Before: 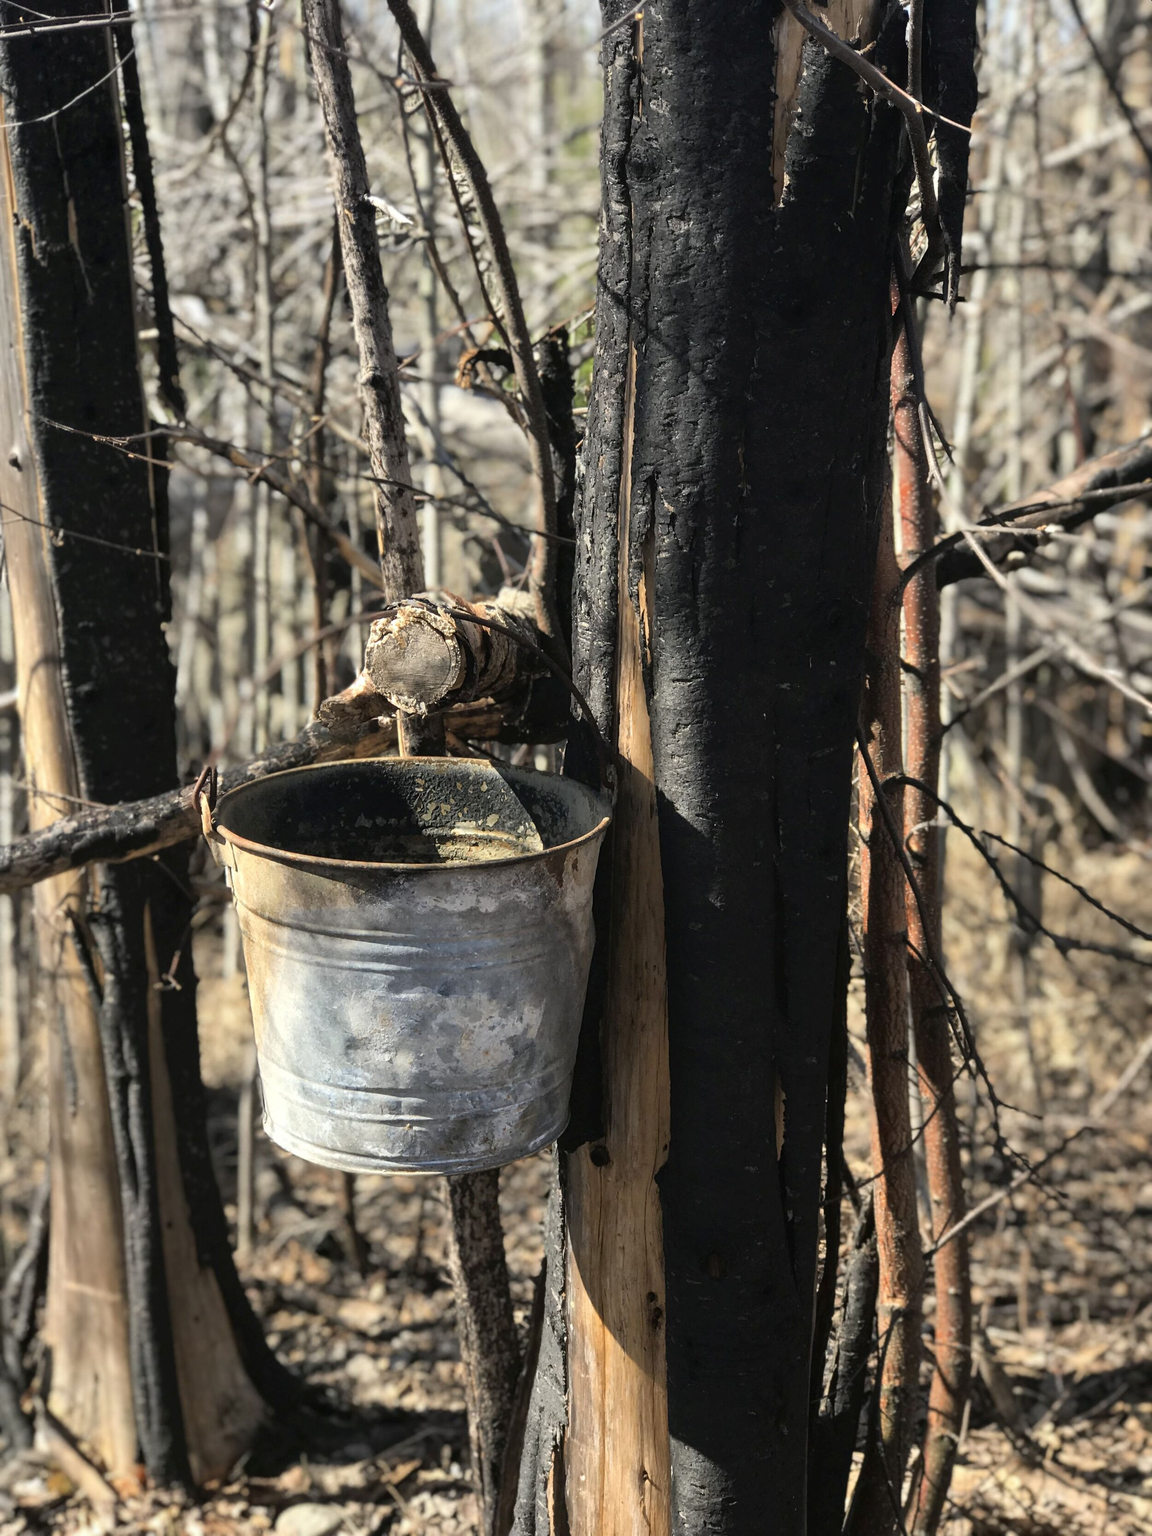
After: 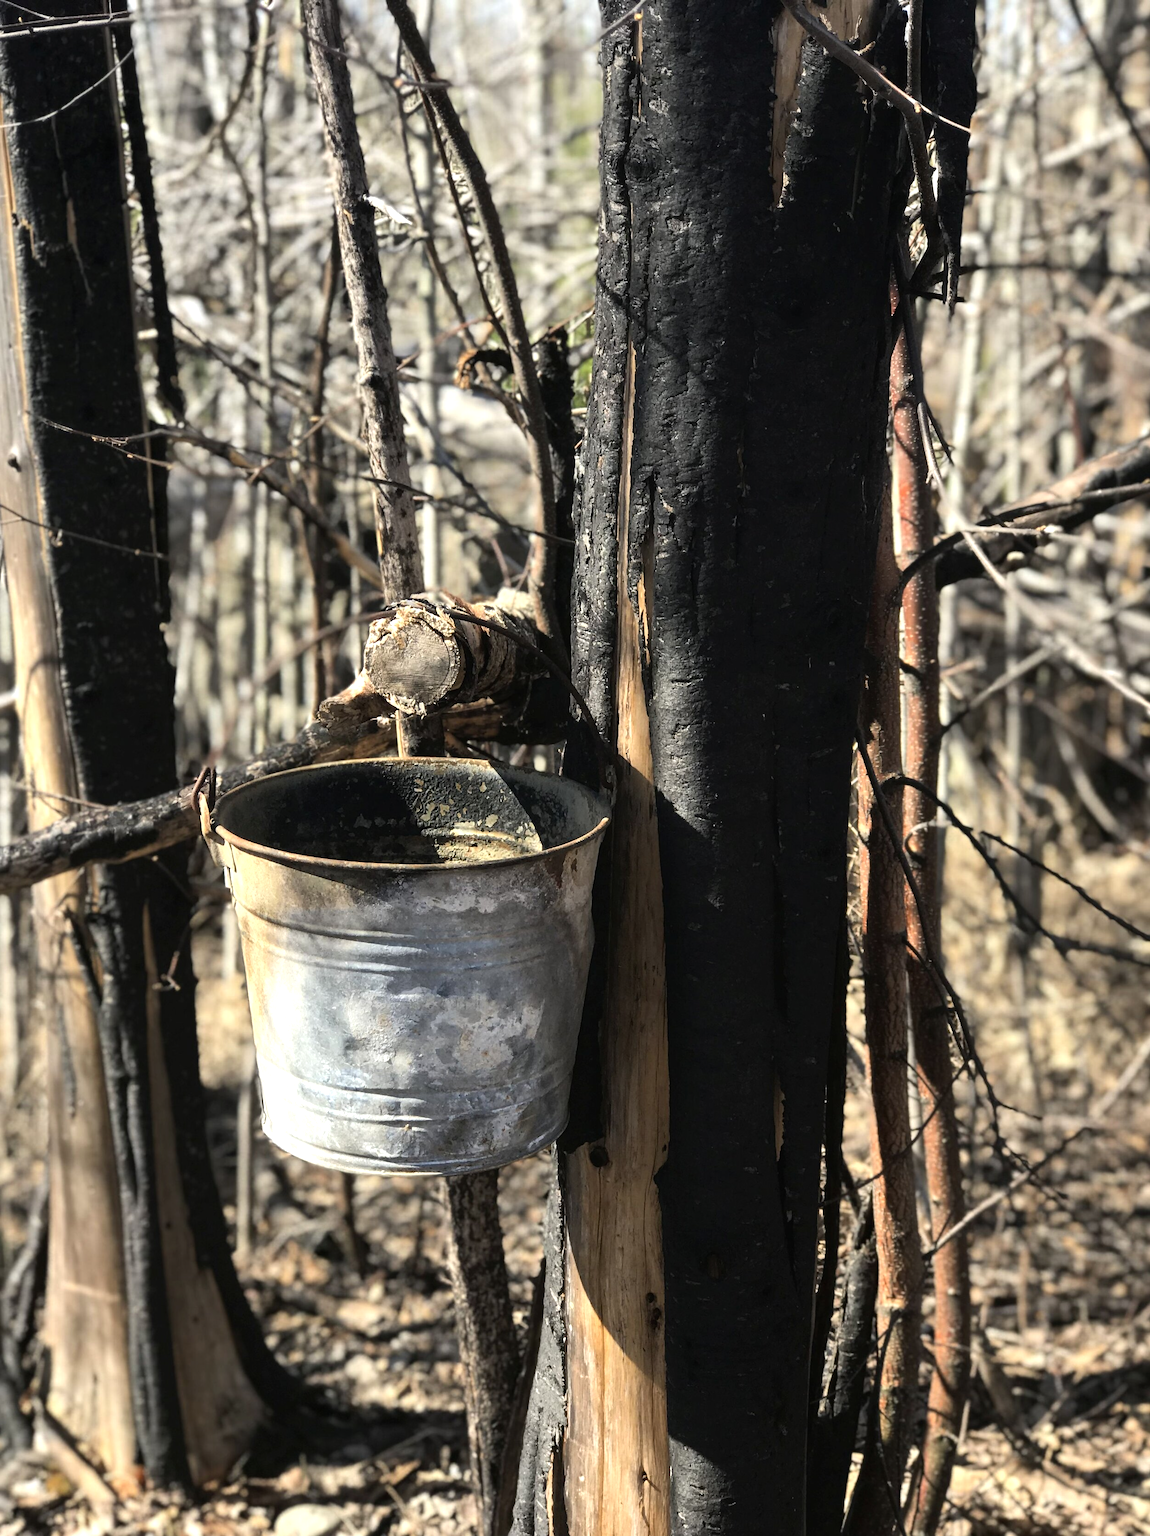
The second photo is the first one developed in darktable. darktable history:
crop: left 0.135%
tone equalizer: -8 EV -0.381 EV, -7 EV -0.414 EV, -6 EV -0.329 EV, -5 EV -0.22 EV, -3 EV 0.199 EV, -2 EV 0.356 EV, -1 EV 0.397 EV, +0 EV 0.408 EV, edges refinement/feathering 500, mask exposure compensation -1.57 EV, preserve details guided filter
